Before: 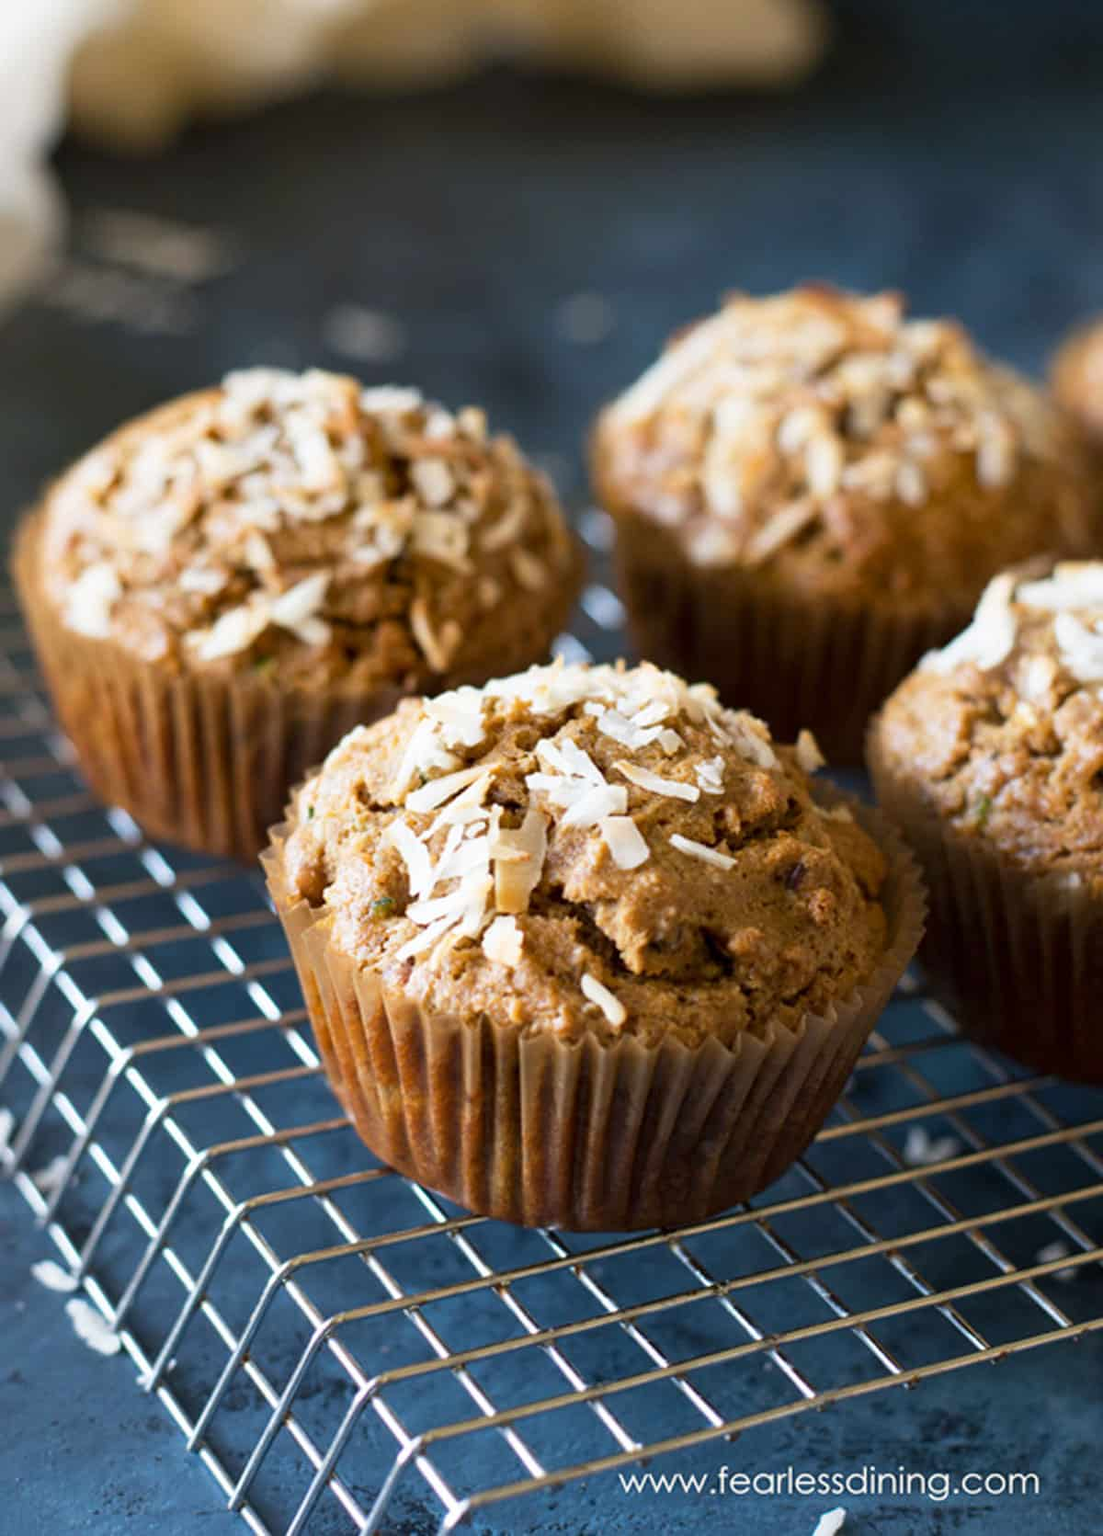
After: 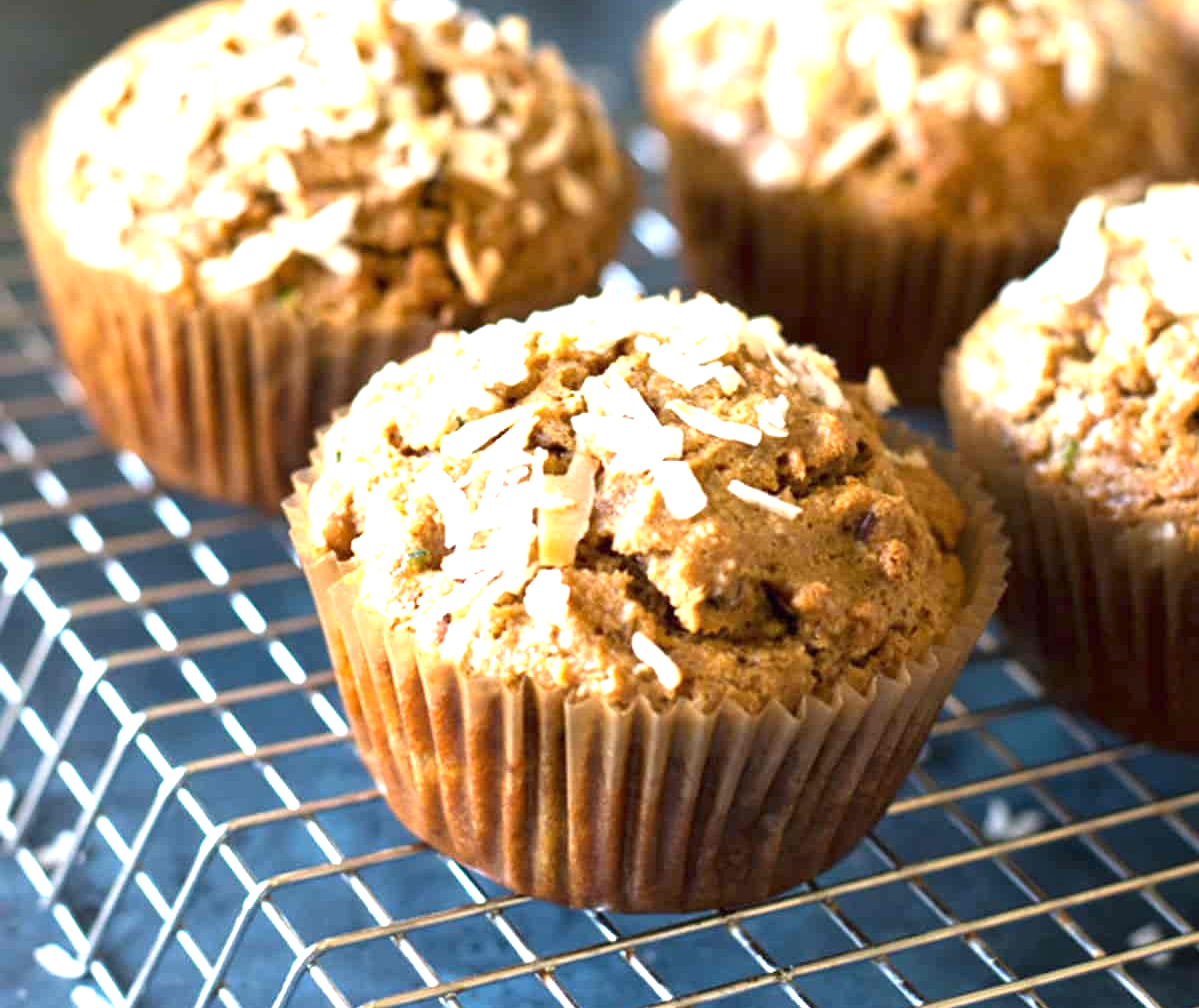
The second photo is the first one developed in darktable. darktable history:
crop and rotate: top 25.605%, bottom 14.05%
exposure: black level correction 0, exposure 1.2 EV, compensate highlight preservation false
